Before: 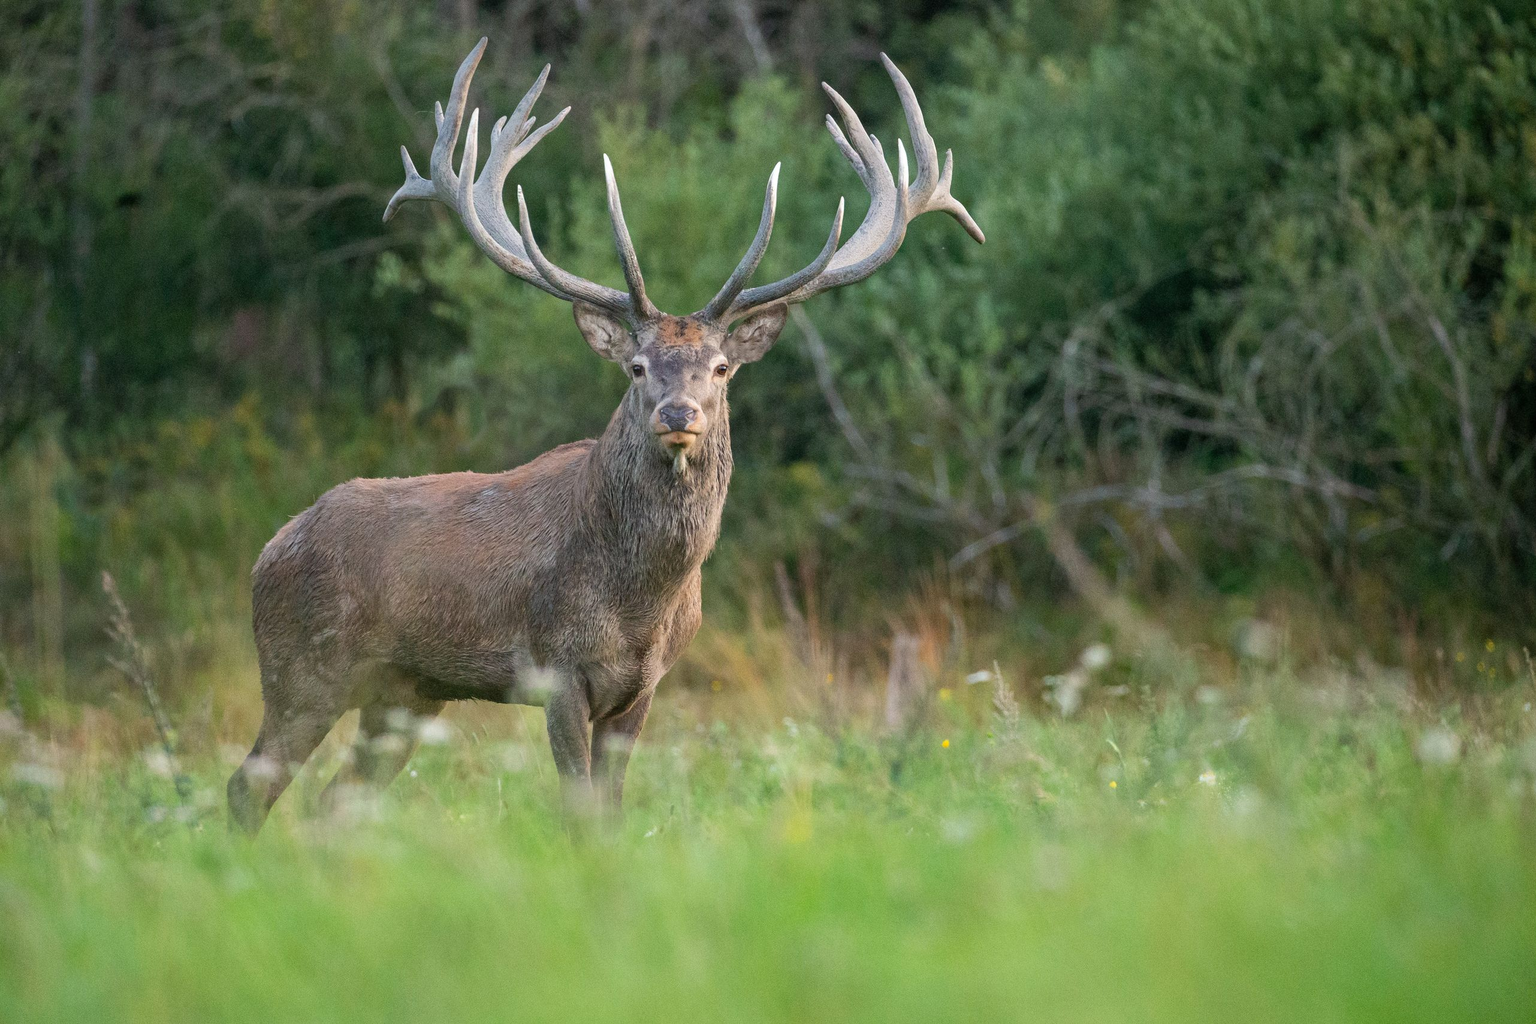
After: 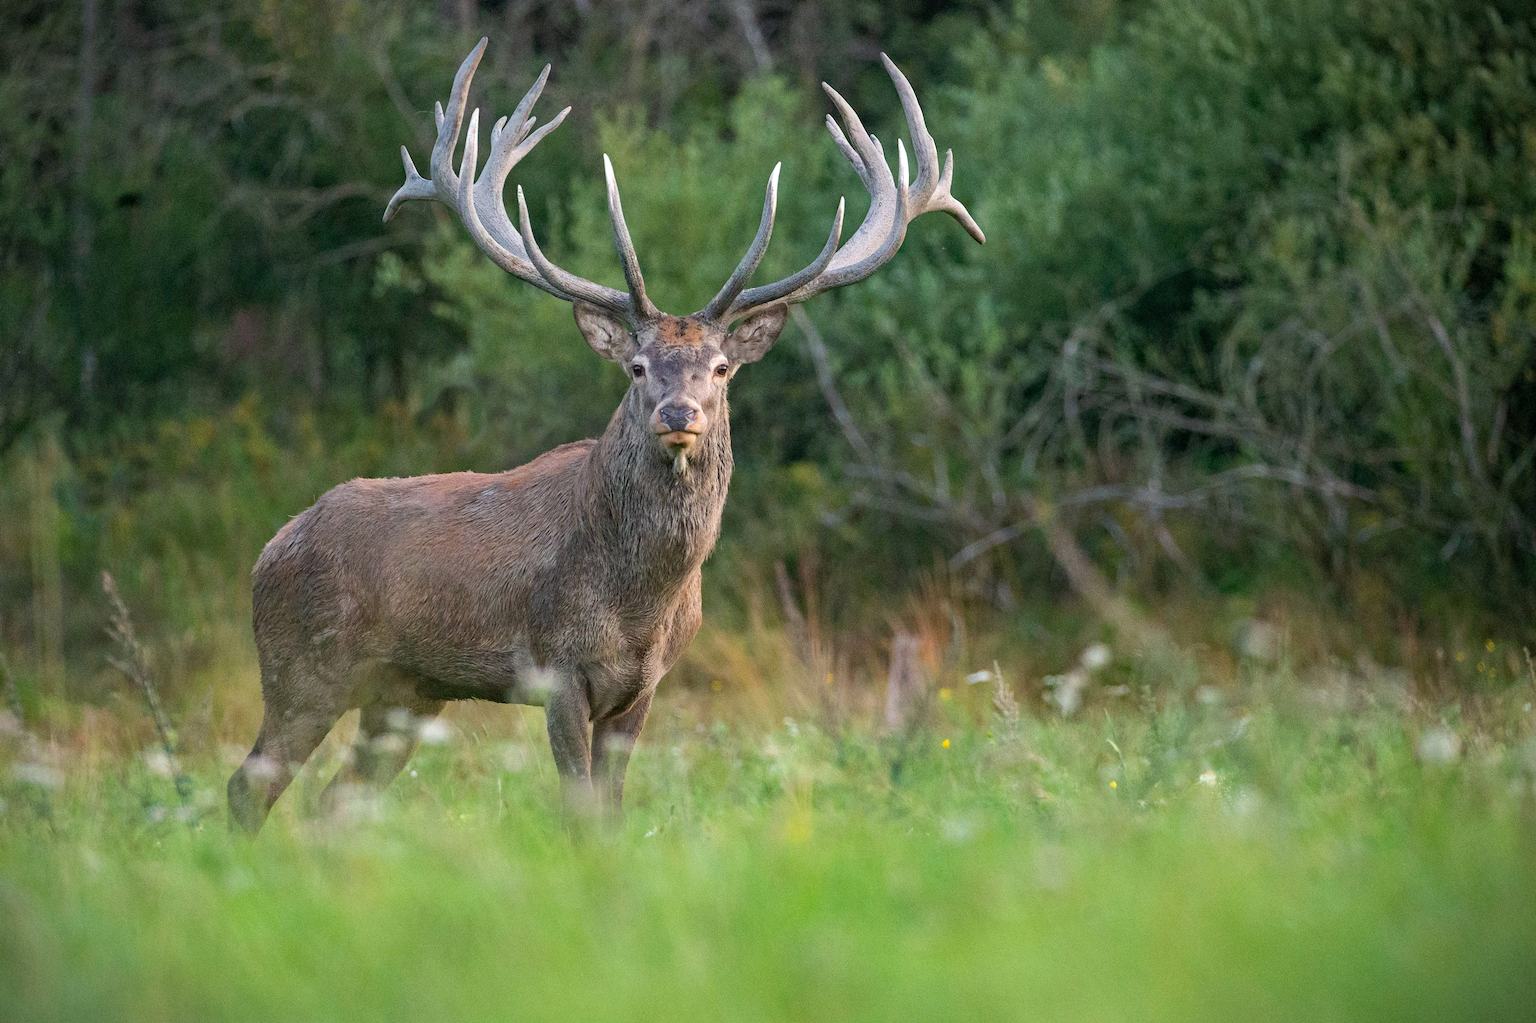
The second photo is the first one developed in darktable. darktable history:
vignetting: fall-off start 100%, brightness -0.406, saturation -0.3, width/height ratio 1.324, dithering 8-bit output, unbound false
haze removal: compatibility mode true, adaptive false
